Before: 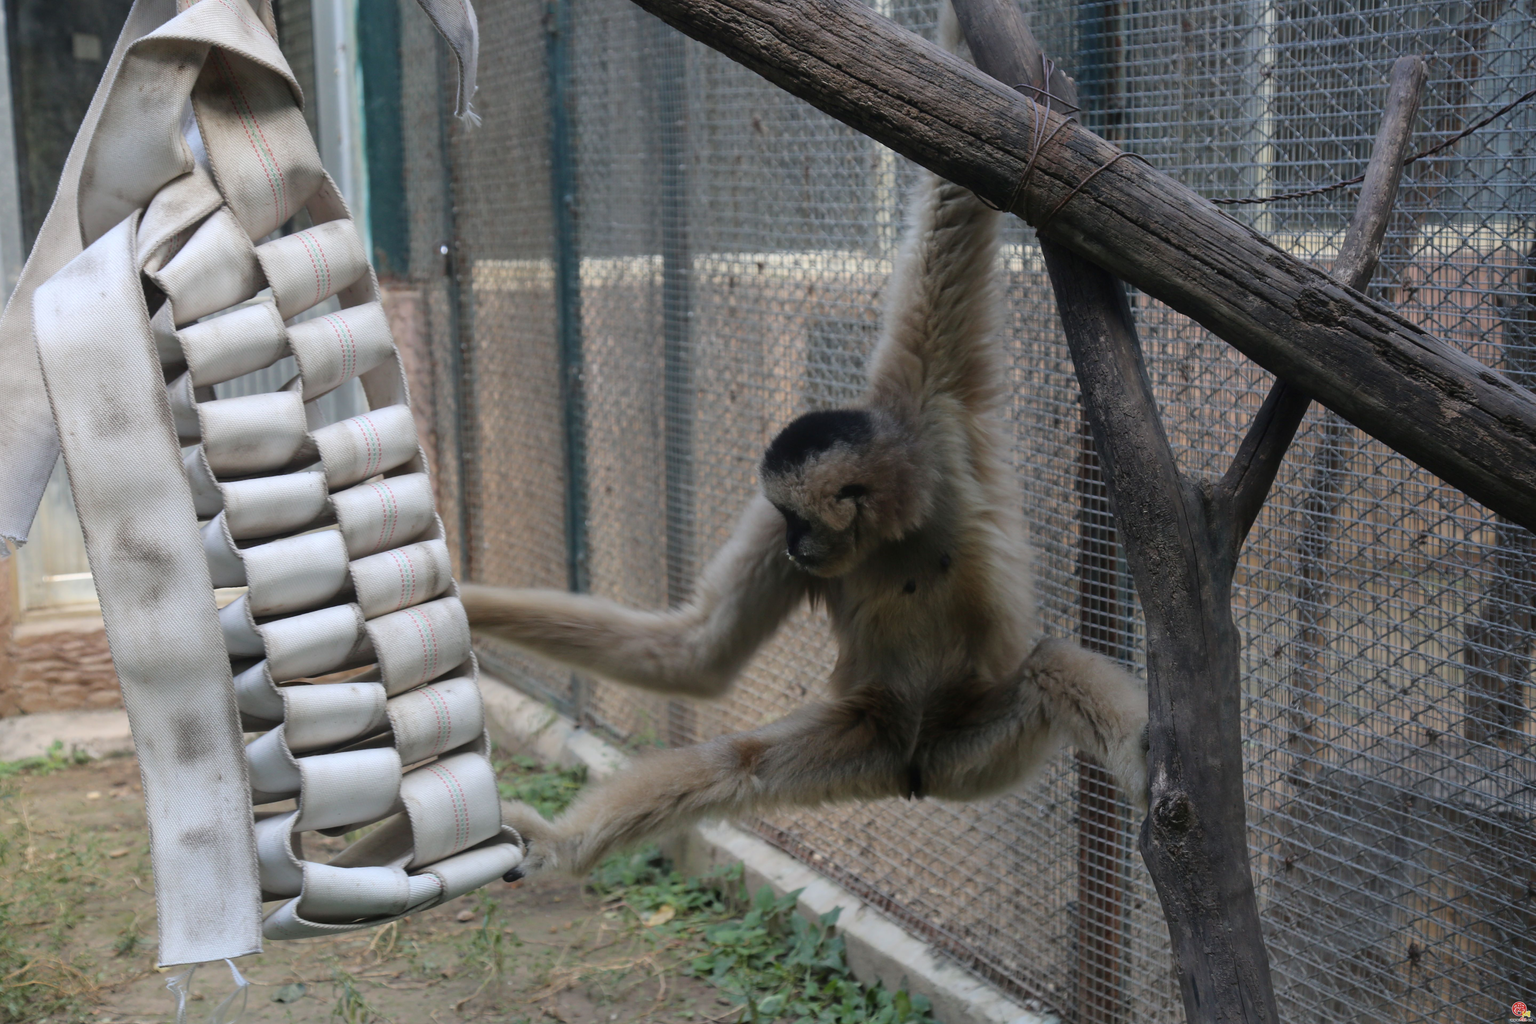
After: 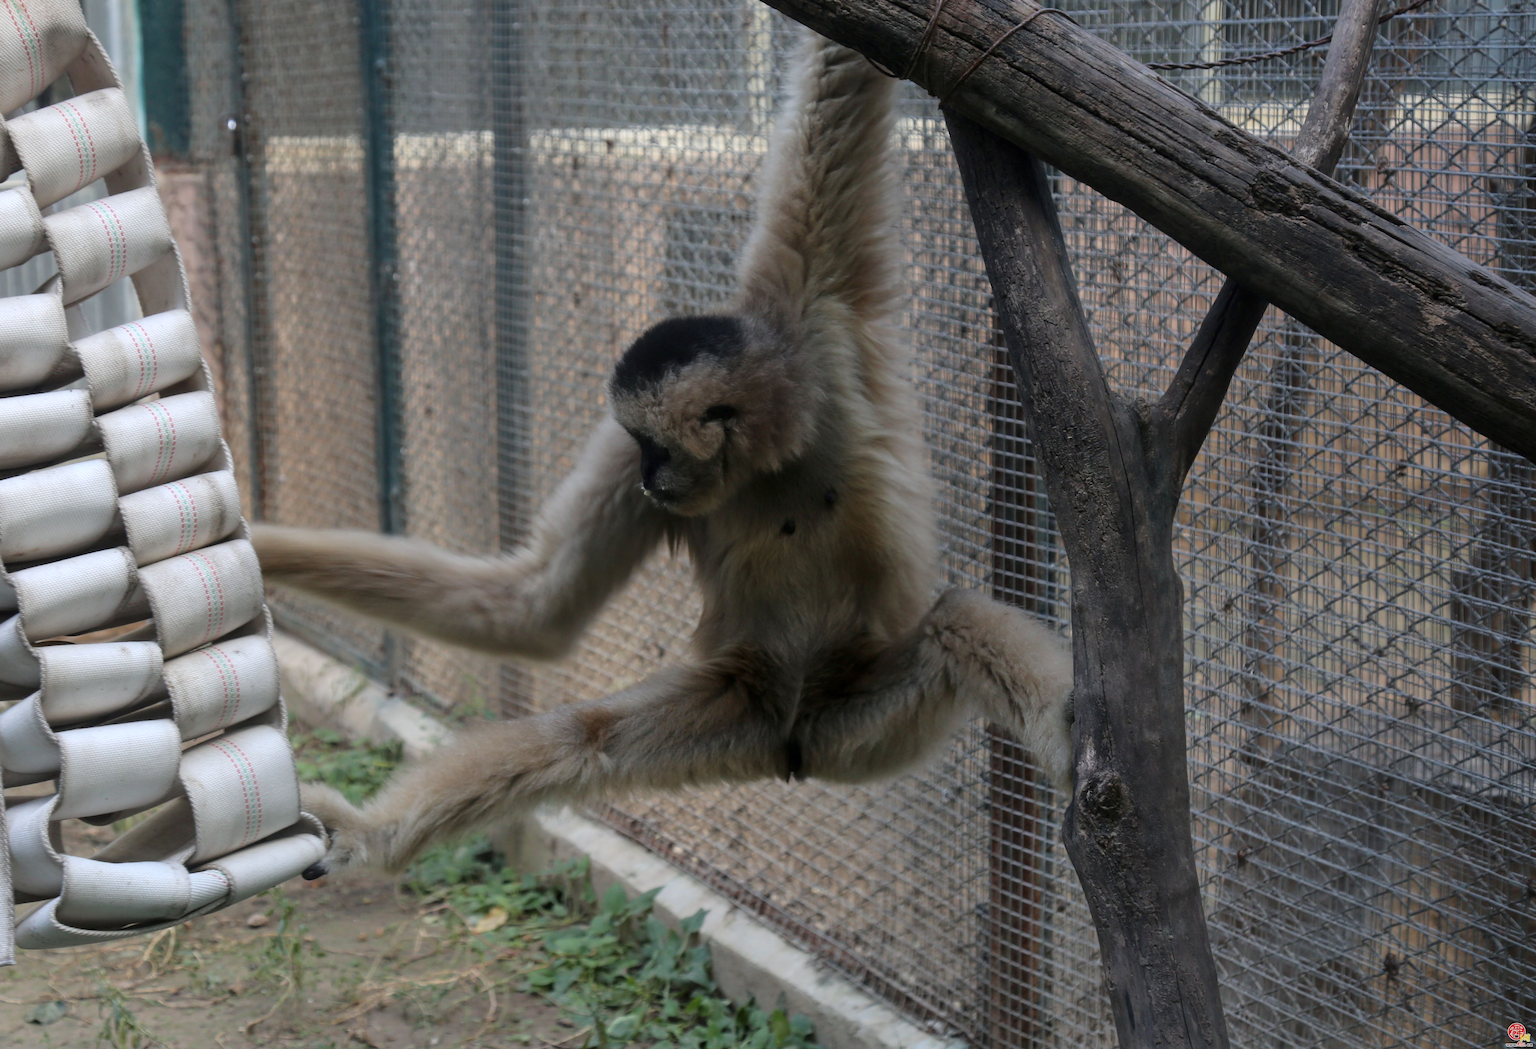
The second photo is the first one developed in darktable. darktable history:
local contrast: highlights 100%, shadows 100%, detail 120%, midtone range 0.2
tone equalizer: on, module defaults
crop: left 16.315%, top 14.246%
